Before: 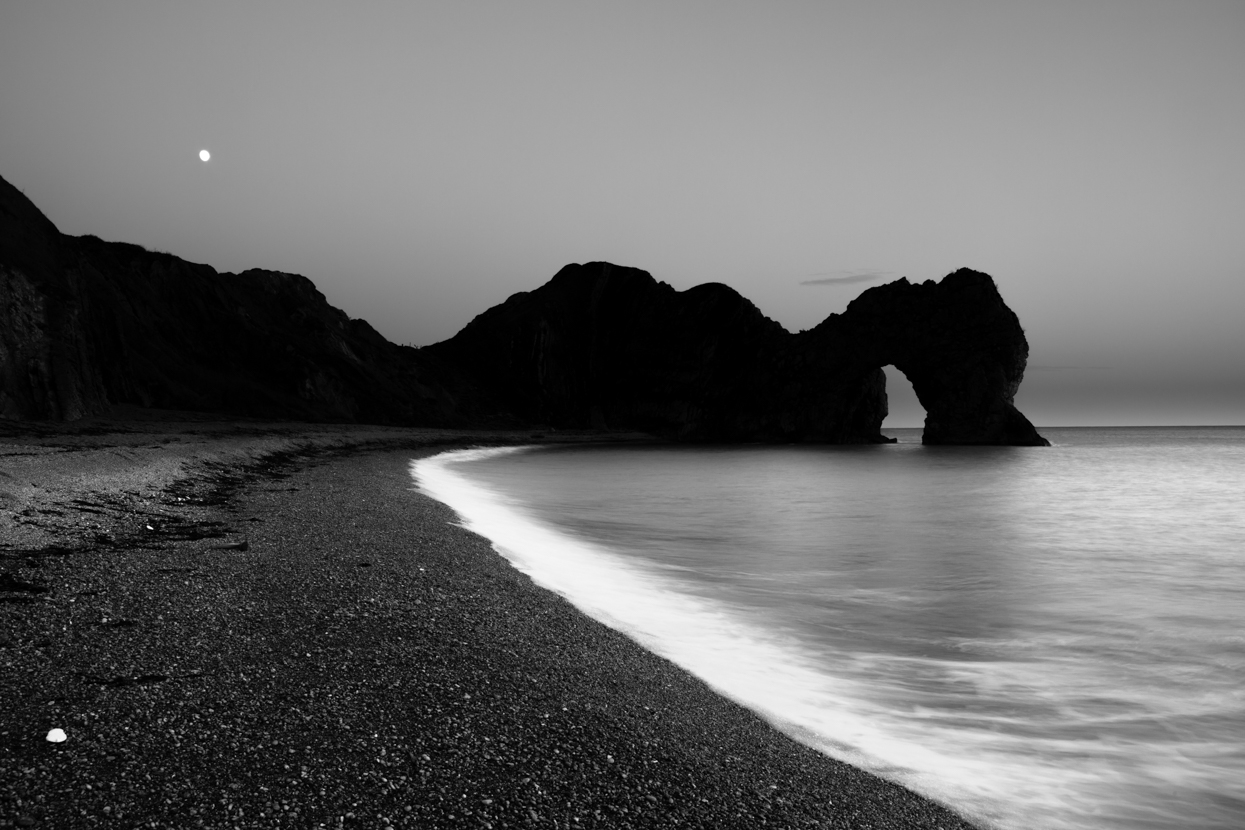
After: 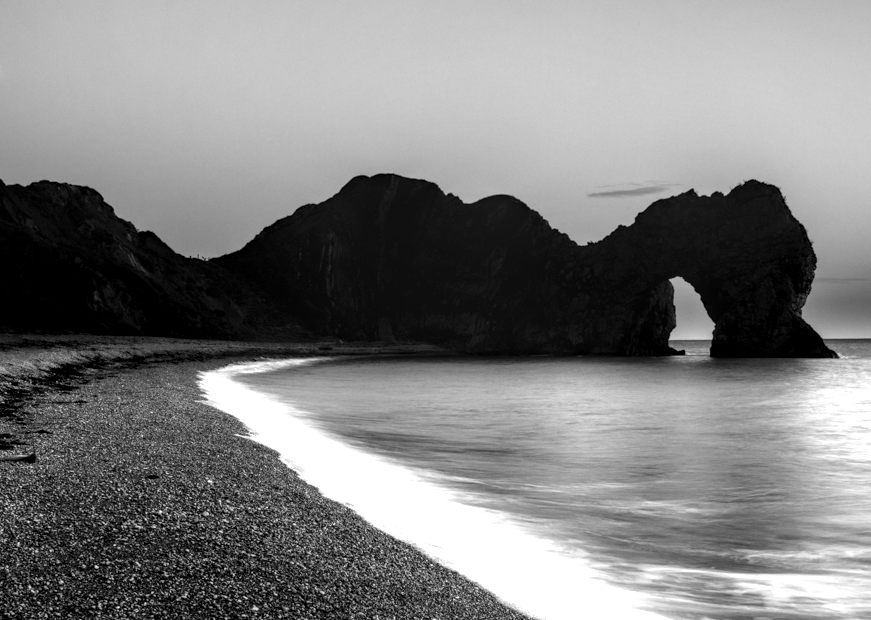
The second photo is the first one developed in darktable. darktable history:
crop and rotate: left 17.046%, top 10.659%, right 12.989%, bottom 14.553%
local contrast: highlights 0%, shadows 0%, detail 182%
exposure: exposure 0.7 EV, compensate highlight preservation false
color correction: saturation 0.2
